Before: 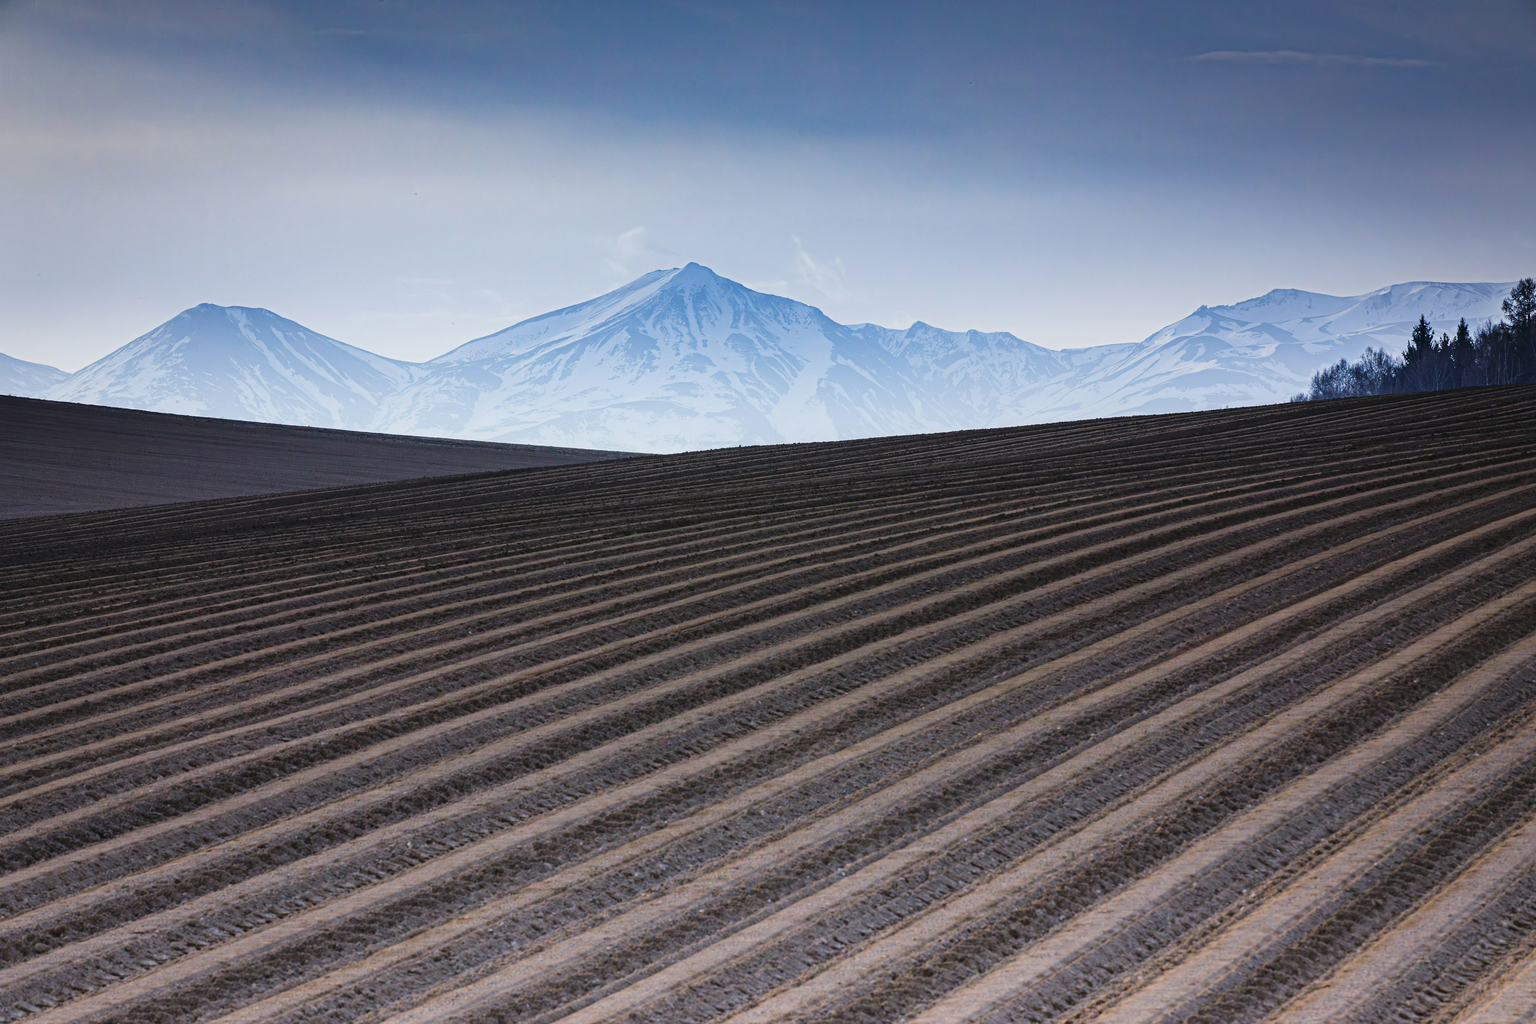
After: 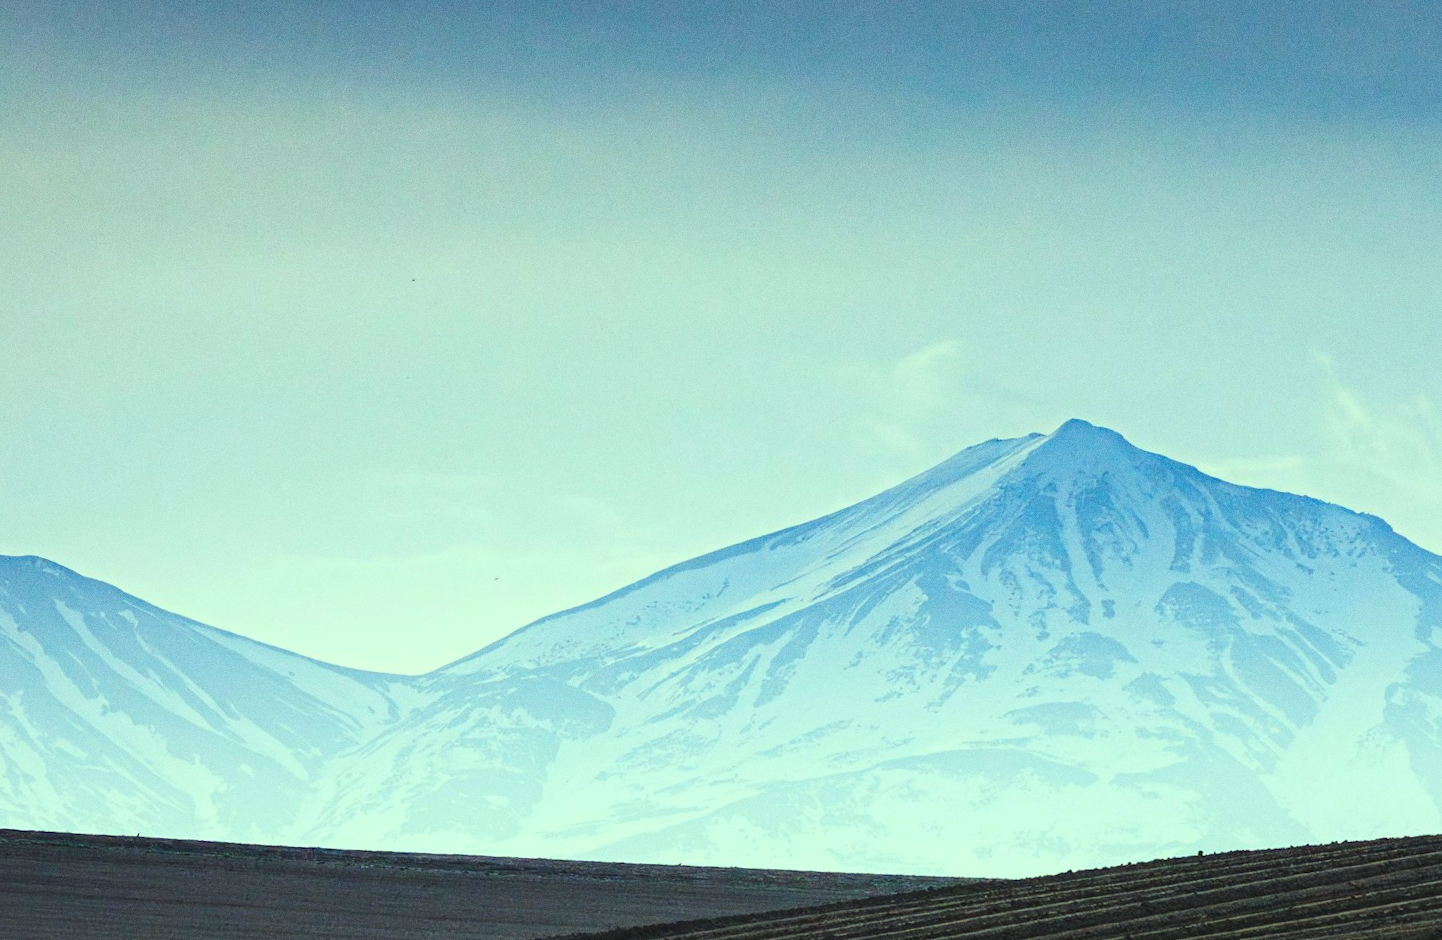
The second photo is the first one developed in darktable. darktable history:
grain: coarseness 0.09 ISO
crop: left 15.452%, top 5.459%, right 43.956%, bottom 56.62%
color correction: highlights a* -10.77, highlights b* 9.8, saturation 1.72
contrast brightness saturation: contrast 0.1, saturation -0.36
exposure: exposure 0.3 EV, compensate highlight preservation false
base curve: exposure shift 0, preserve colors none
rotate and perspective: rotation -1.68°, lens shift (vertical) -0.146, crop left 0.049, crop right 0.912, crop top 0.032, crop bottom 0.96
